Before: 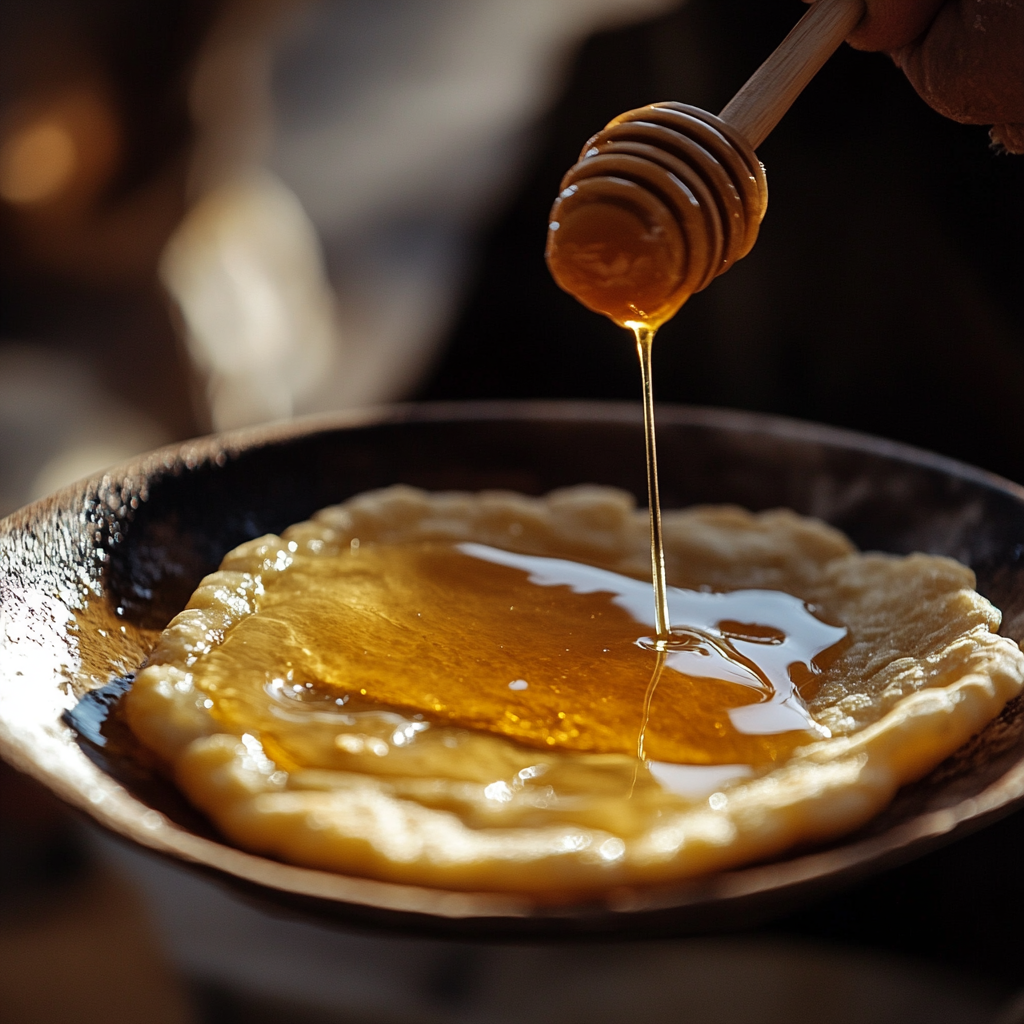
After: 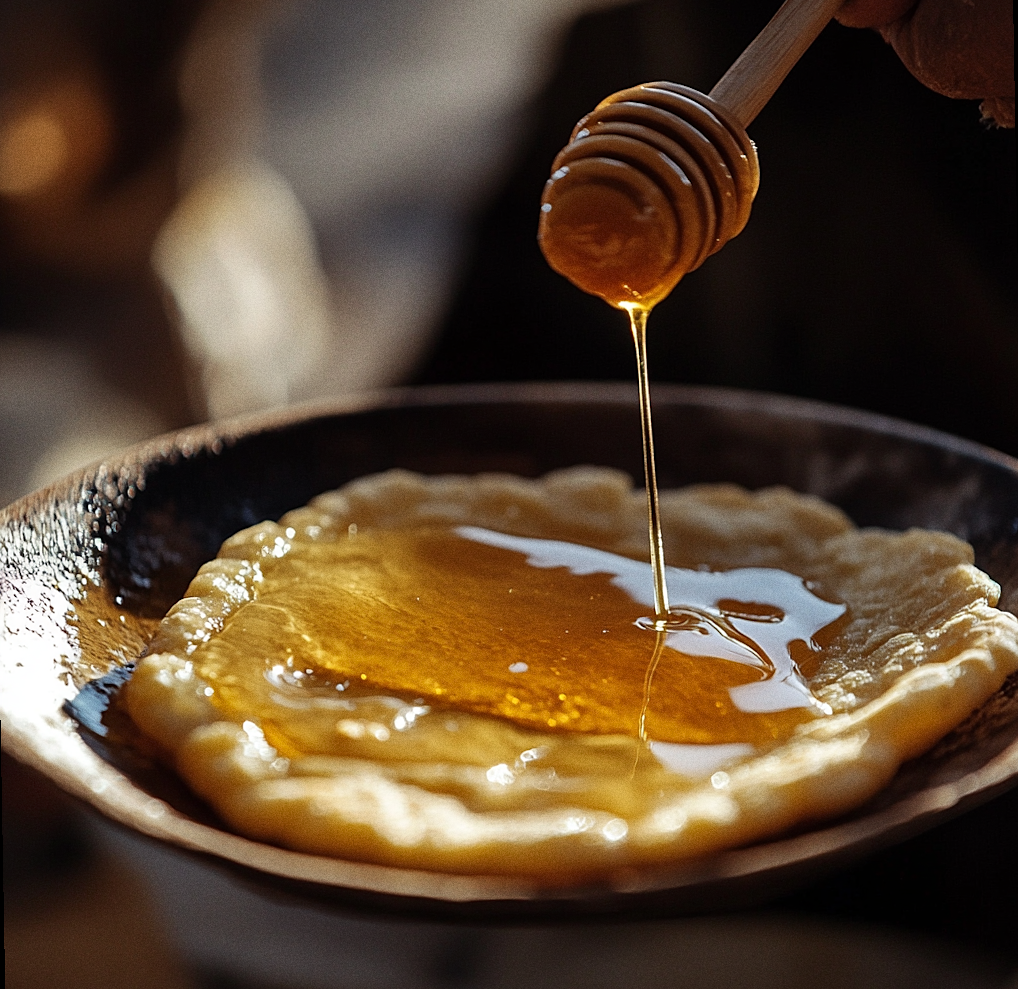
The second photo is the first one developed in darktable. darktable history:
sharpen: radius 1.272, amount 0.305, threshold 0
rotate and perspective: rotation -1°, crop left 0.011, crop right 0.989, crop top 0.025, crop bottom 0.975
grain: on, module defaults
